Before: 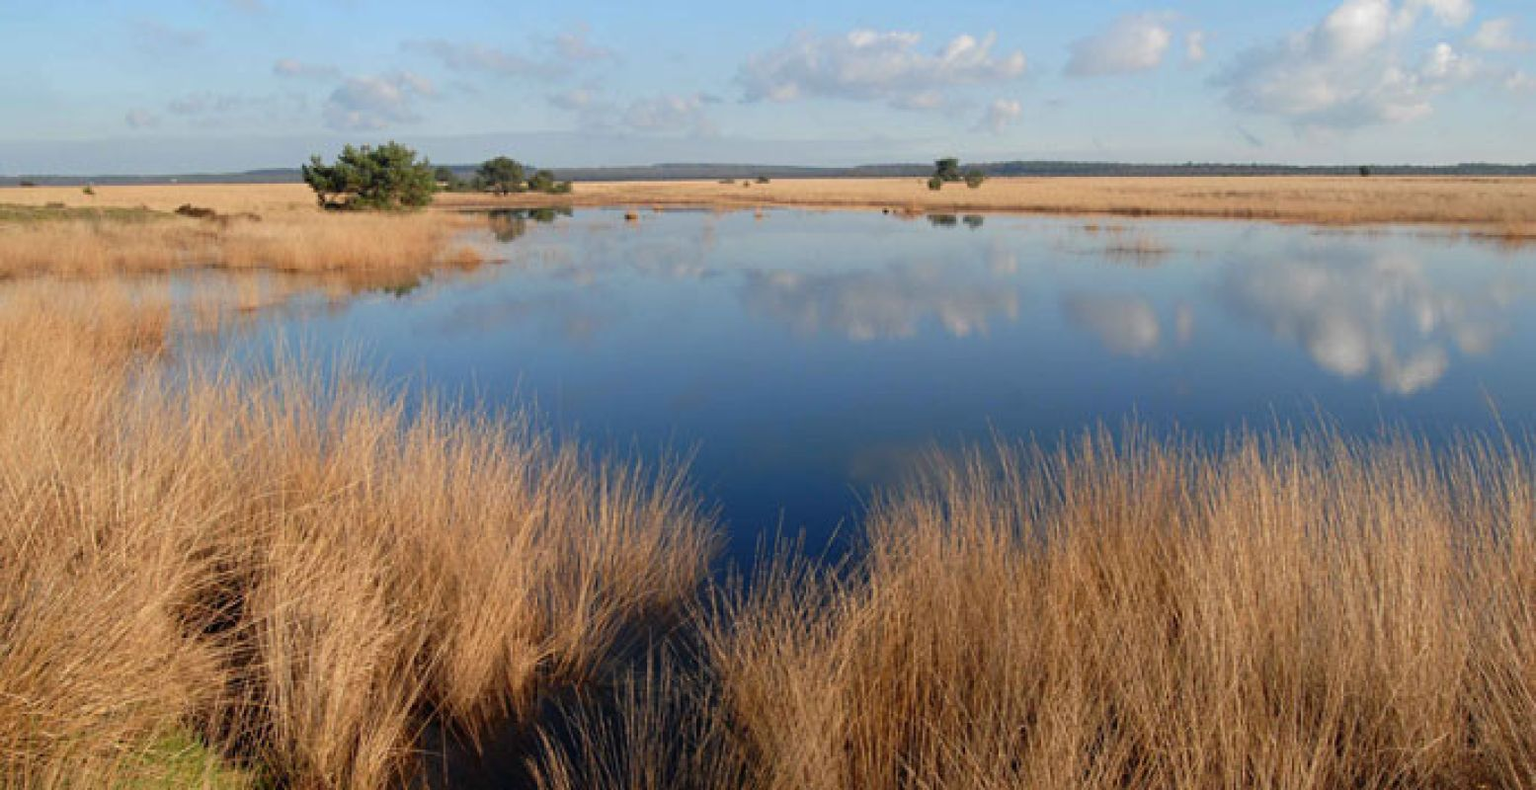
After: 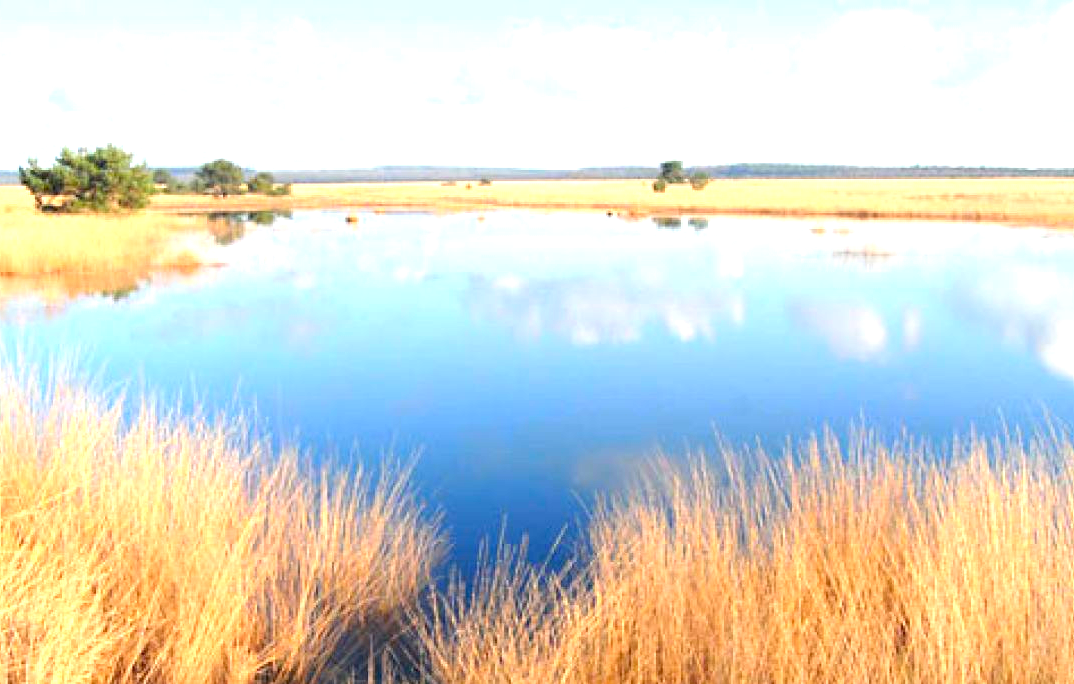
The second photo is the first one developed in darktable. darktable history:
exposure: black level correction 0.001, exposure 1.72 EV, compensate exposure bias true, compensate highlight preservation false
base curve: preserve colors none
crop: left 18.465%, right 12.416%, bottom 14.378%
contrast brightness saturation: contrast 0.071, brightness 0.073, saturation 0.183
